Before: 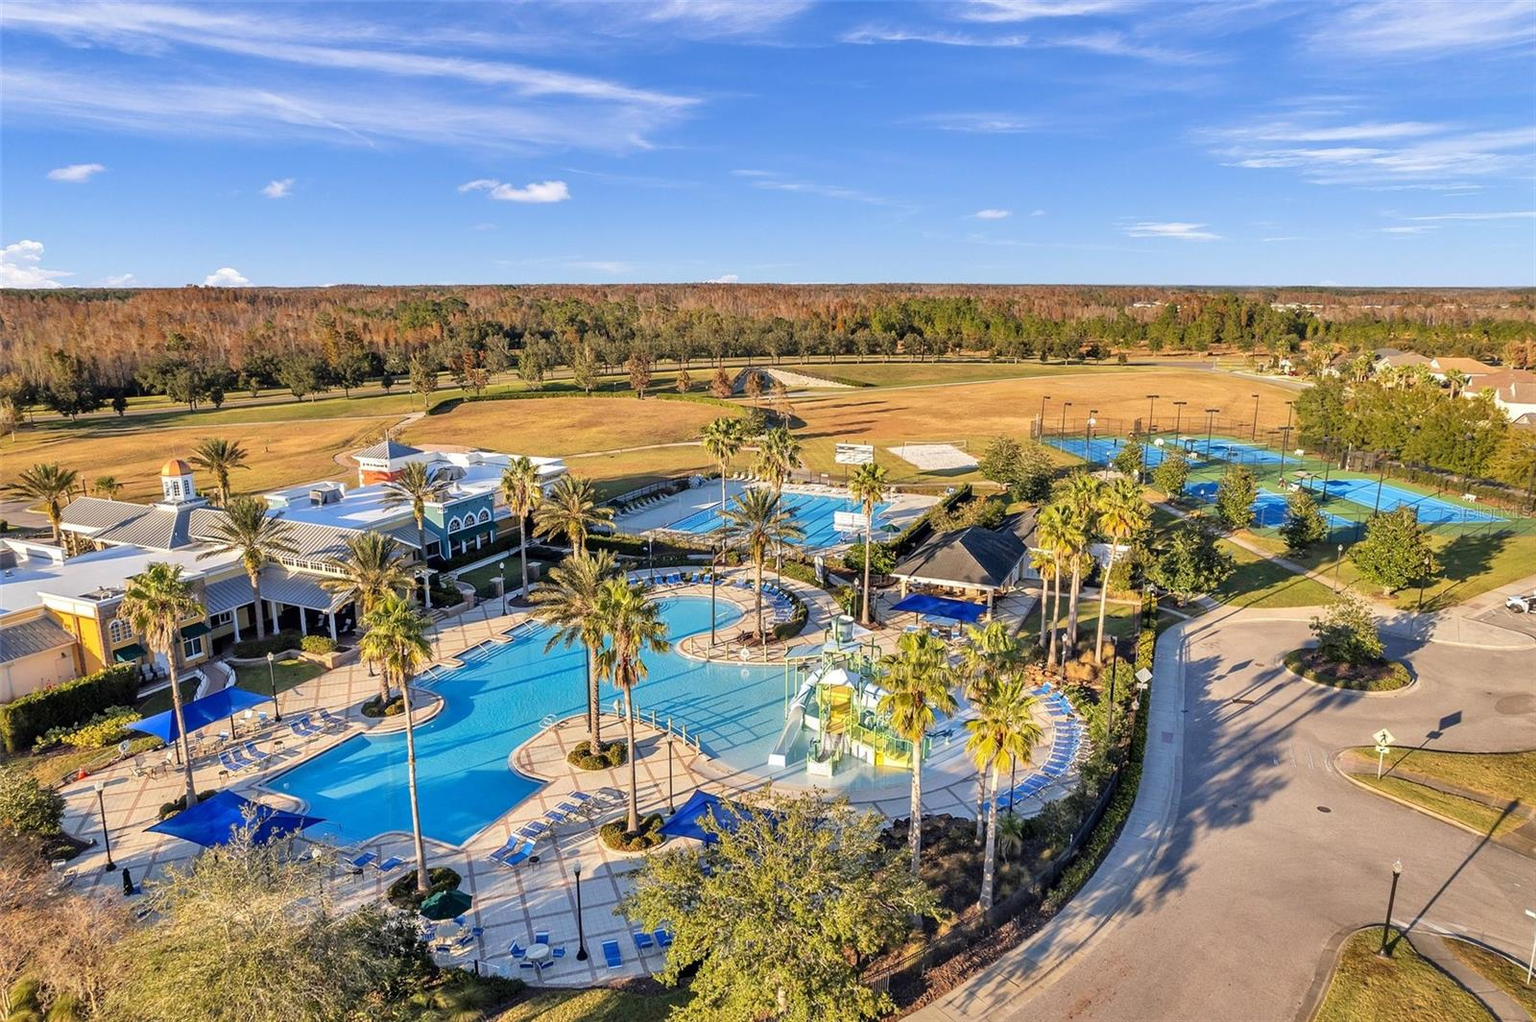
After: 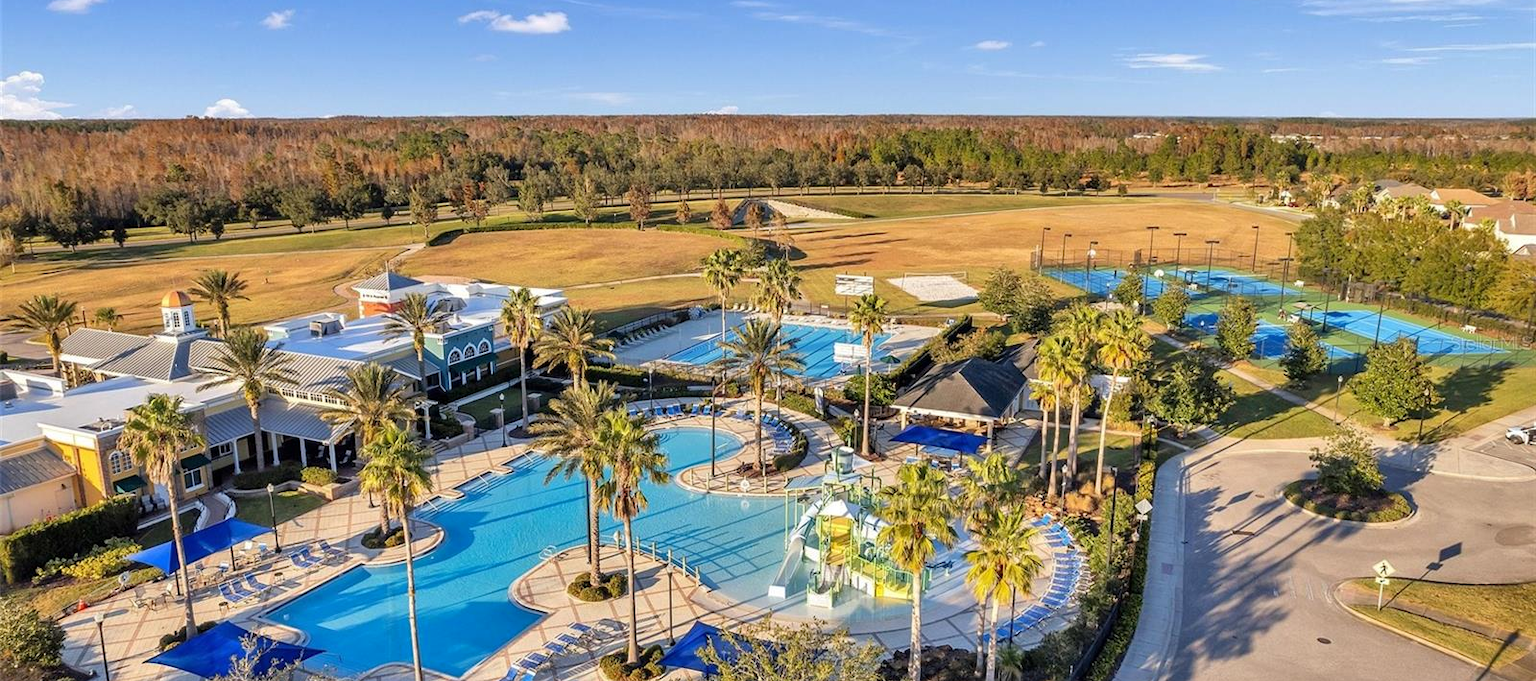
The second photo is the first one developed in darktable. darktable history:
shadows and highlights: shadows 32.33, highlights -32.57, soften with gaussian
crop: top 16.608%, bottom 16.719%
